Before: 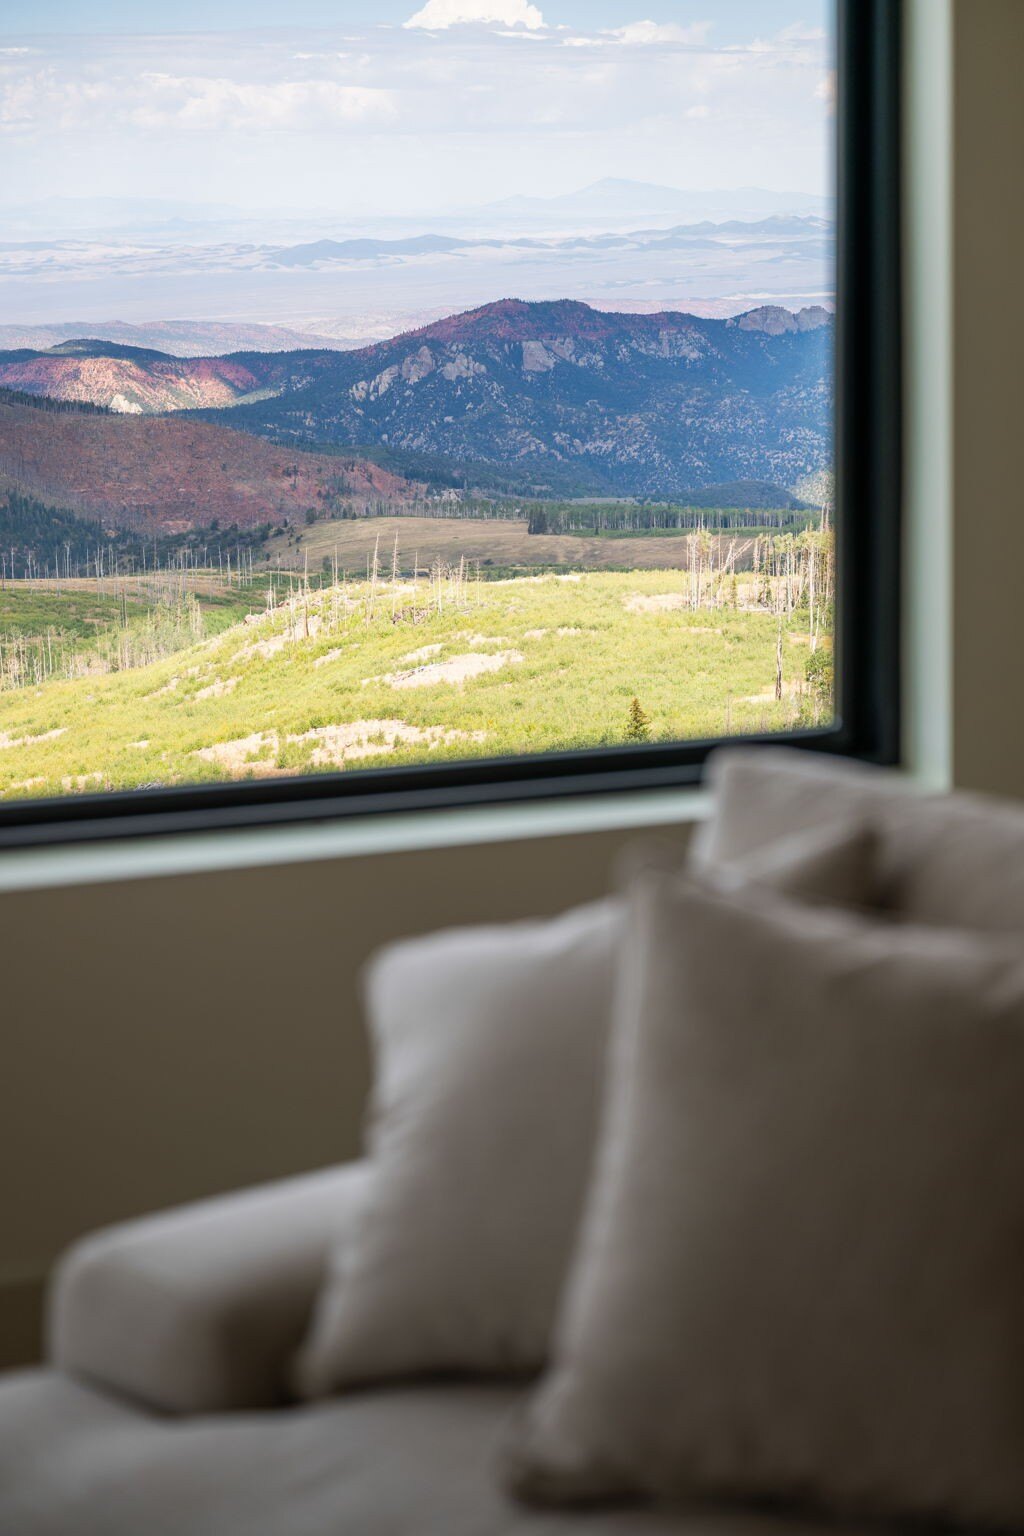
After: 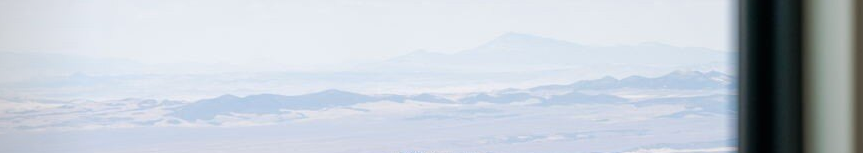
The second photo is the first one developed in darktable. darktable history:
crop and rotate: left 9.644%, top 9.491%, right 6.021%, bottom 80.509%
color balance rgb: global vibrance 10%
vignetting: on, module defaults
